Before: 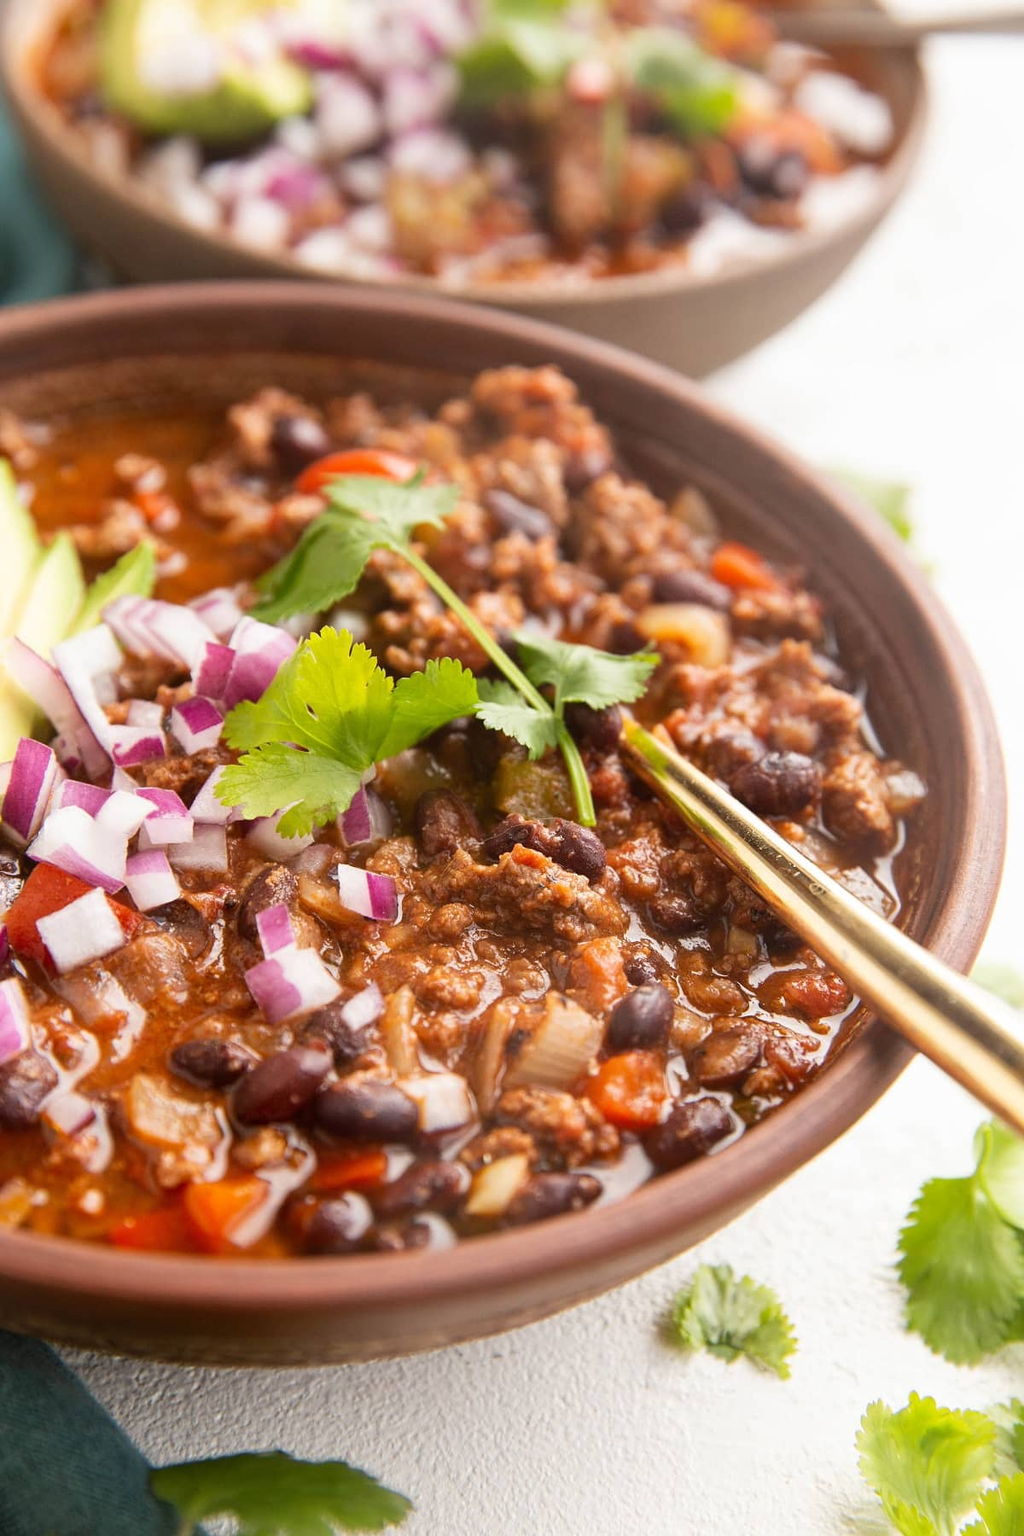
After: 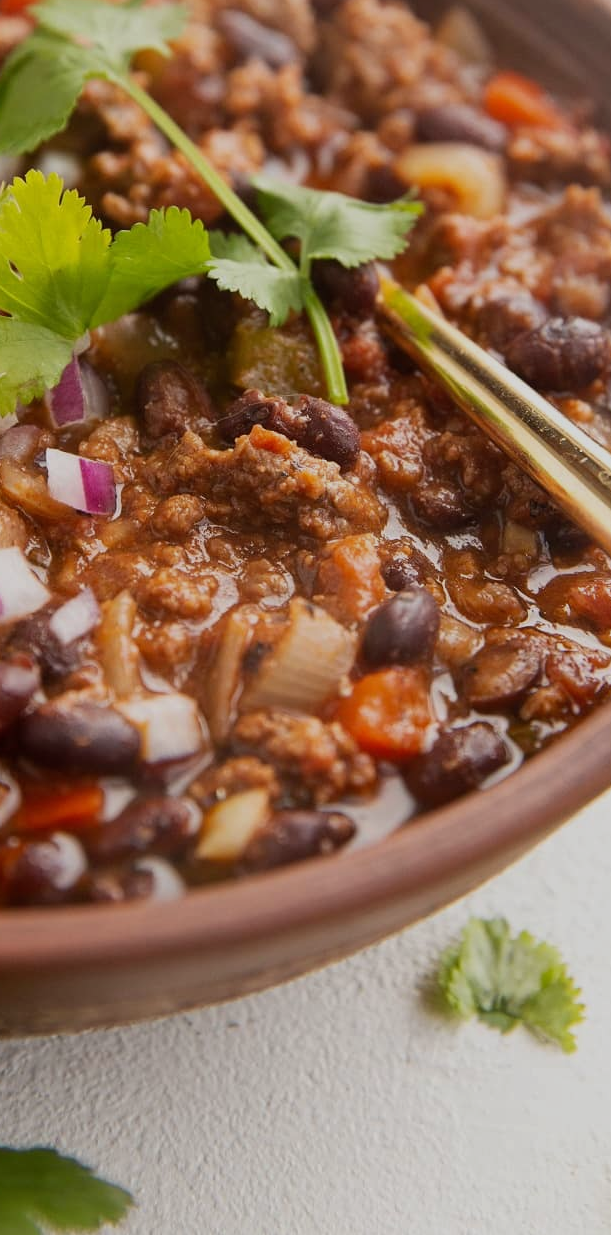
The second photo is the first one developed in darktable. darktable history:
exposure: exposure -0.582 EV, compensate highlight preservation false
crop and rotate: left 29.236%, top 31.334%, right 19.832%
